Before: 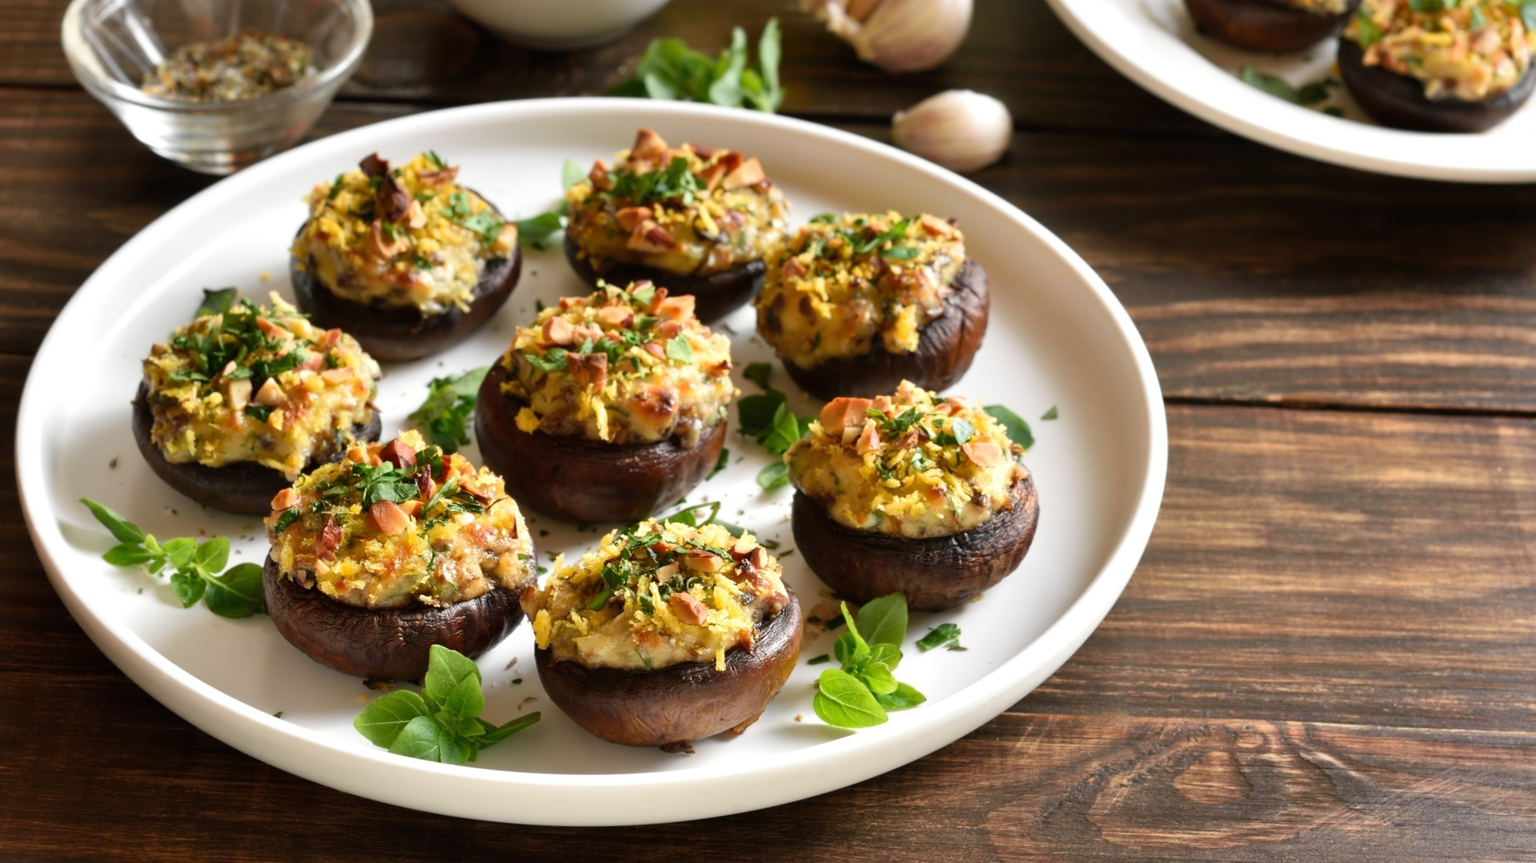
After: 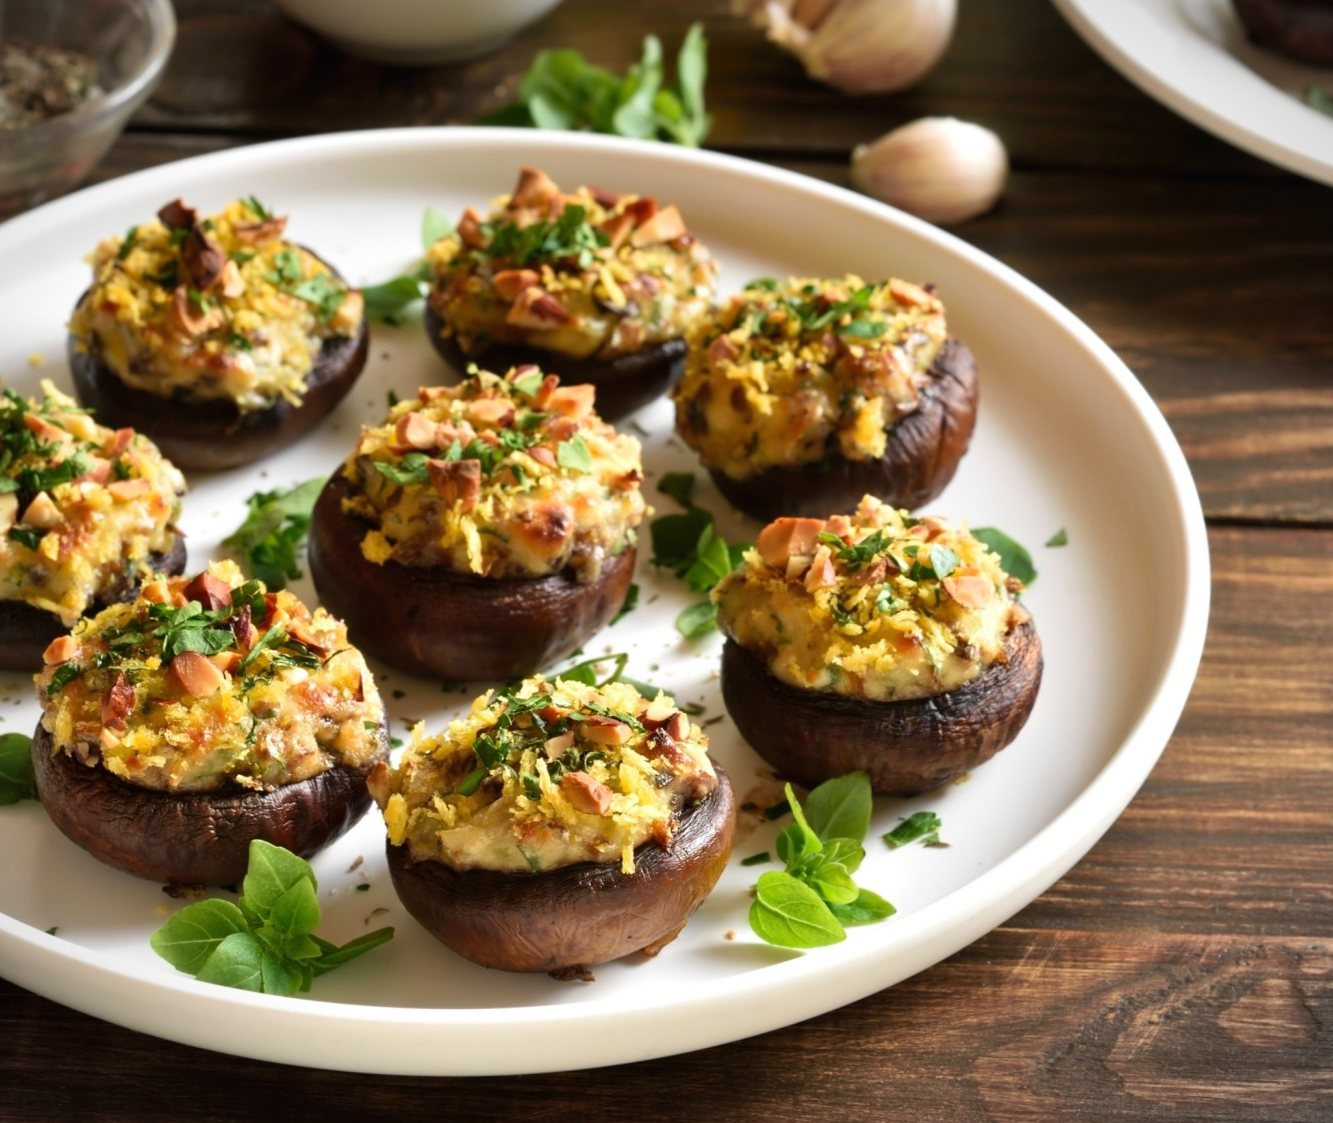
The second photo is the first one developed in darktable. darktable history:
crop and rotate: left 15.533%, right 17.768%
velvia: on, module defaults
vignetting: fall-off start 97.26%, width/height ratio 1.186
